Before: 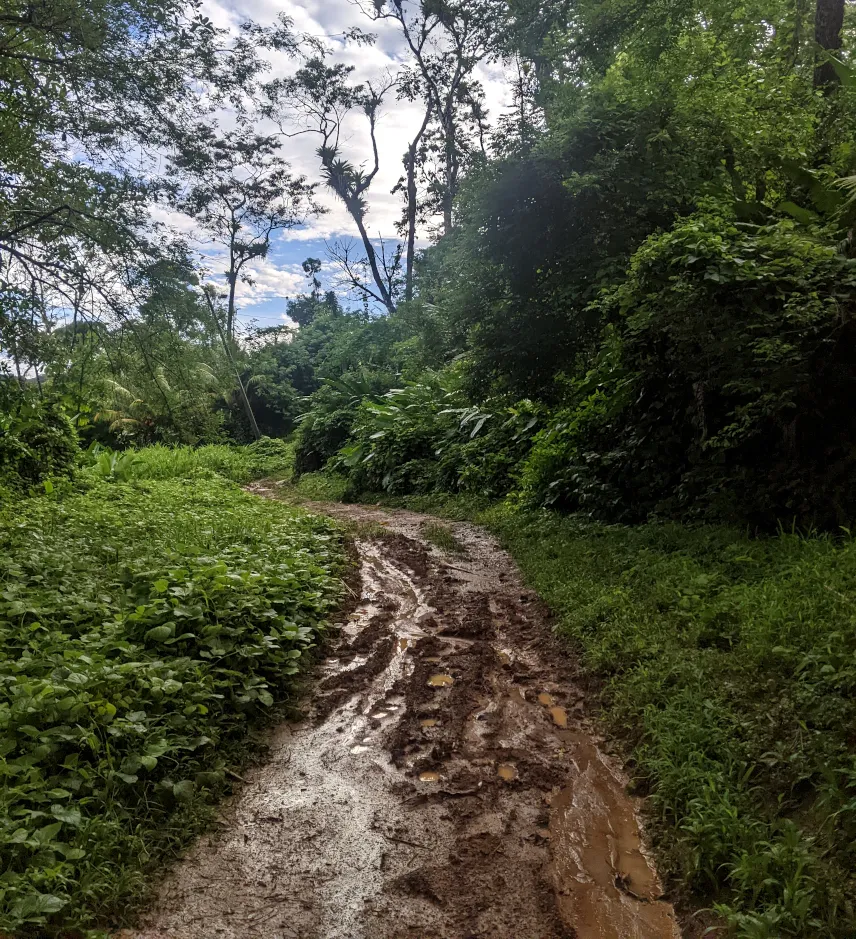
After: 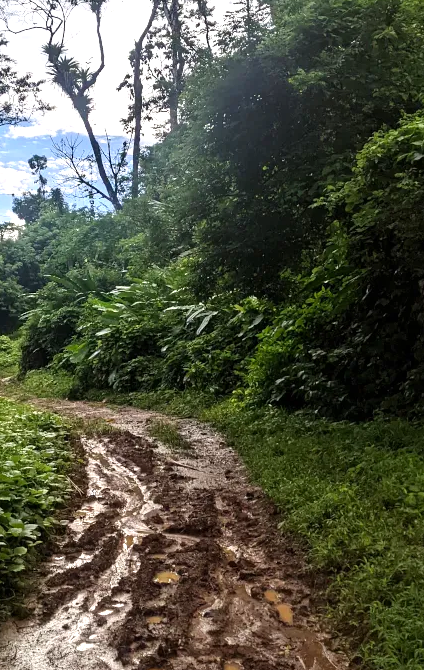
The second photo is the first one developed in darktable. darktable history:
levels: levels [0, 0.43, 0.859]
crop: left 32.075%, top 10.976%, right 18.355%, bottom 17.596%
contrast brightness saturation: contrast 0.07
